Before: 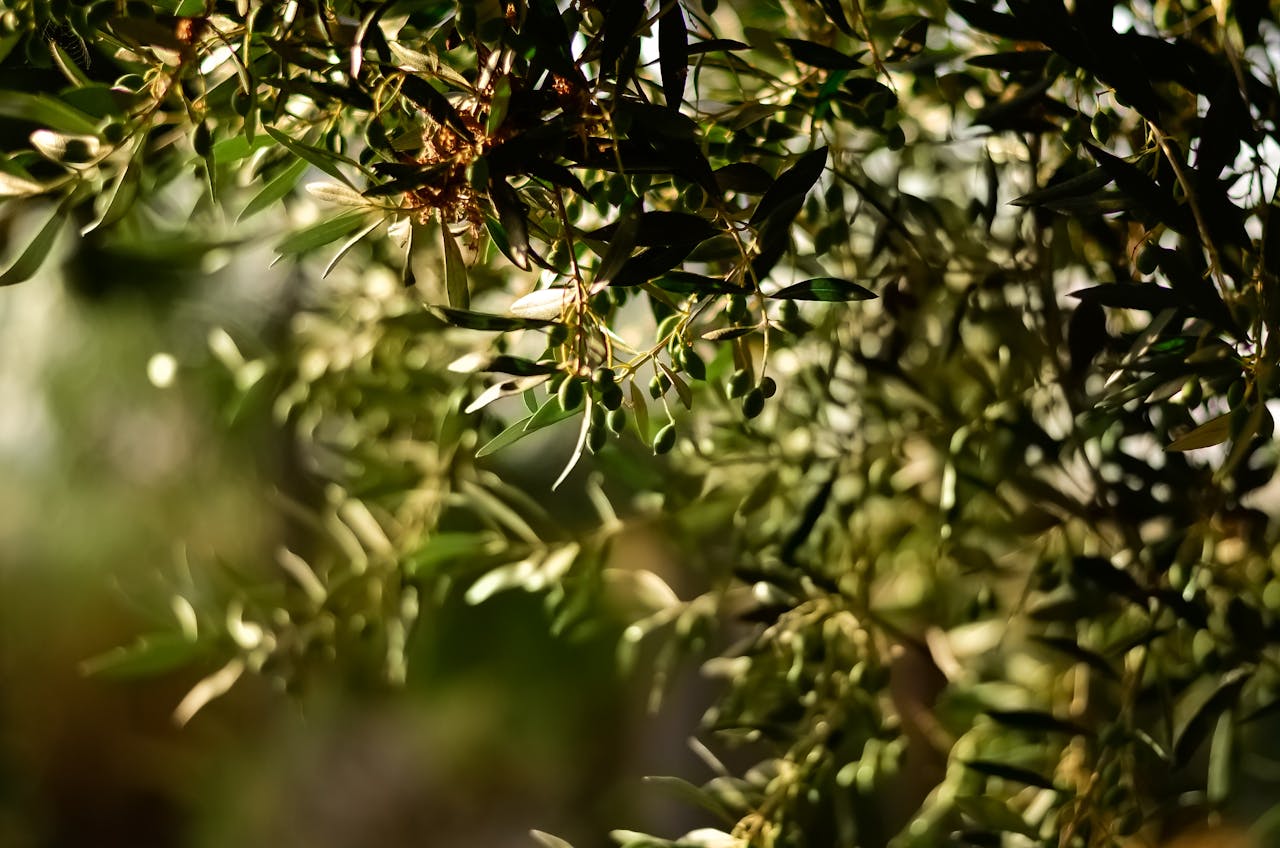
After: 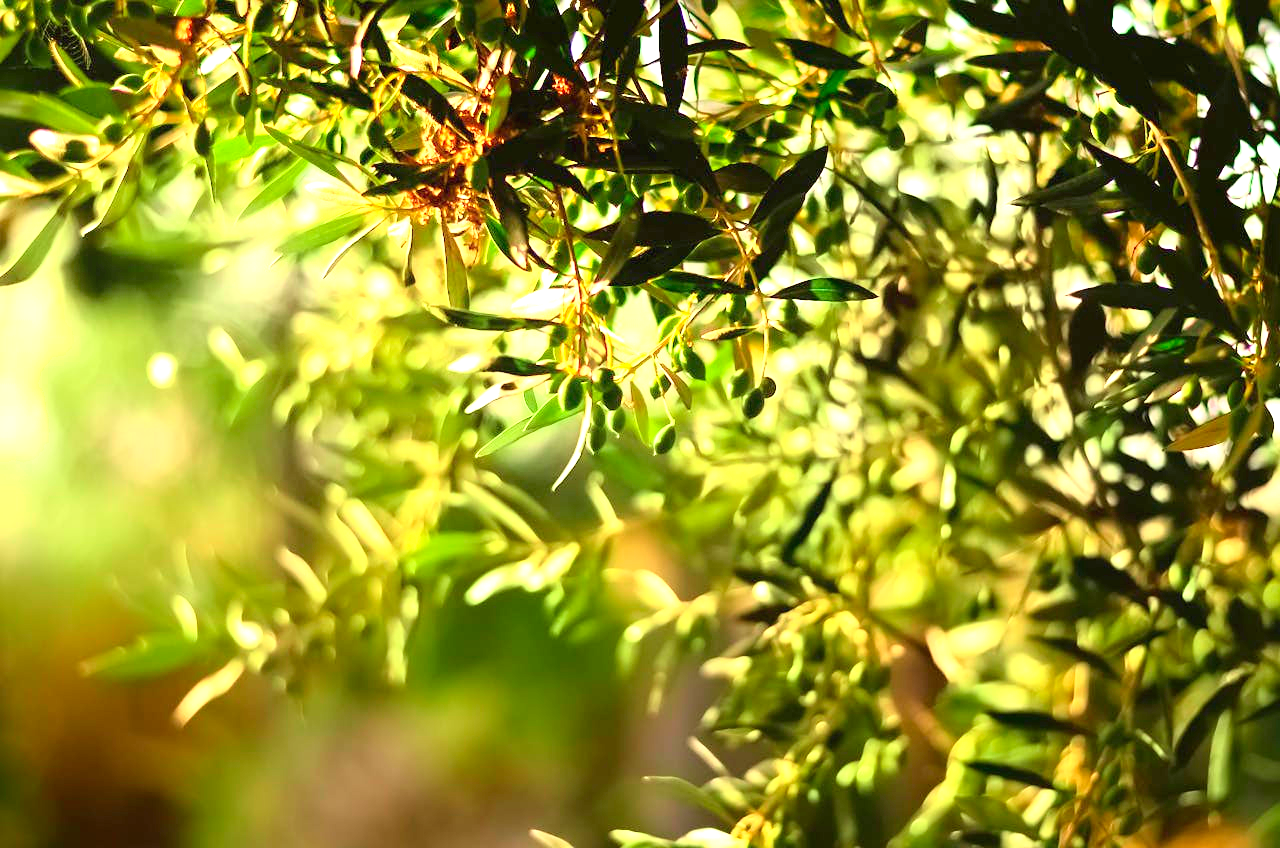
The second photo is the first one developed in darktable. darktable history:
tone curve: curves: ch0 [(0, 0) (0.389, 0.458) (0.745, 0.82) (0.849, 0.917) (0.919, 0.969) (1, 1)]; ch1 [(0, 0) (0.437, 0.404) (0.5, 0.5) (0.529, 0.55) (0.58, 0.6) (0.616, 0.649) (1, 1)]; ch2 [(0, 0) (0.442, 0.428) (0.5, 0.5) (0.525, 0.543) (0.585, 0.62) (1, 1)], color space Lab, independent channels, preserve colors none
exposure: black level correction 0, exposure 1.6 EV, compensate exposure bias true, compensate highlight preservation false
contrast brightness saturation: brightness 0.09, saturation 0.19
graduated density: rotation -180°, offset 24.95
white balance: emerald 1
shadows and highlights: shadows -70, highlights 35, soften with gaussian
